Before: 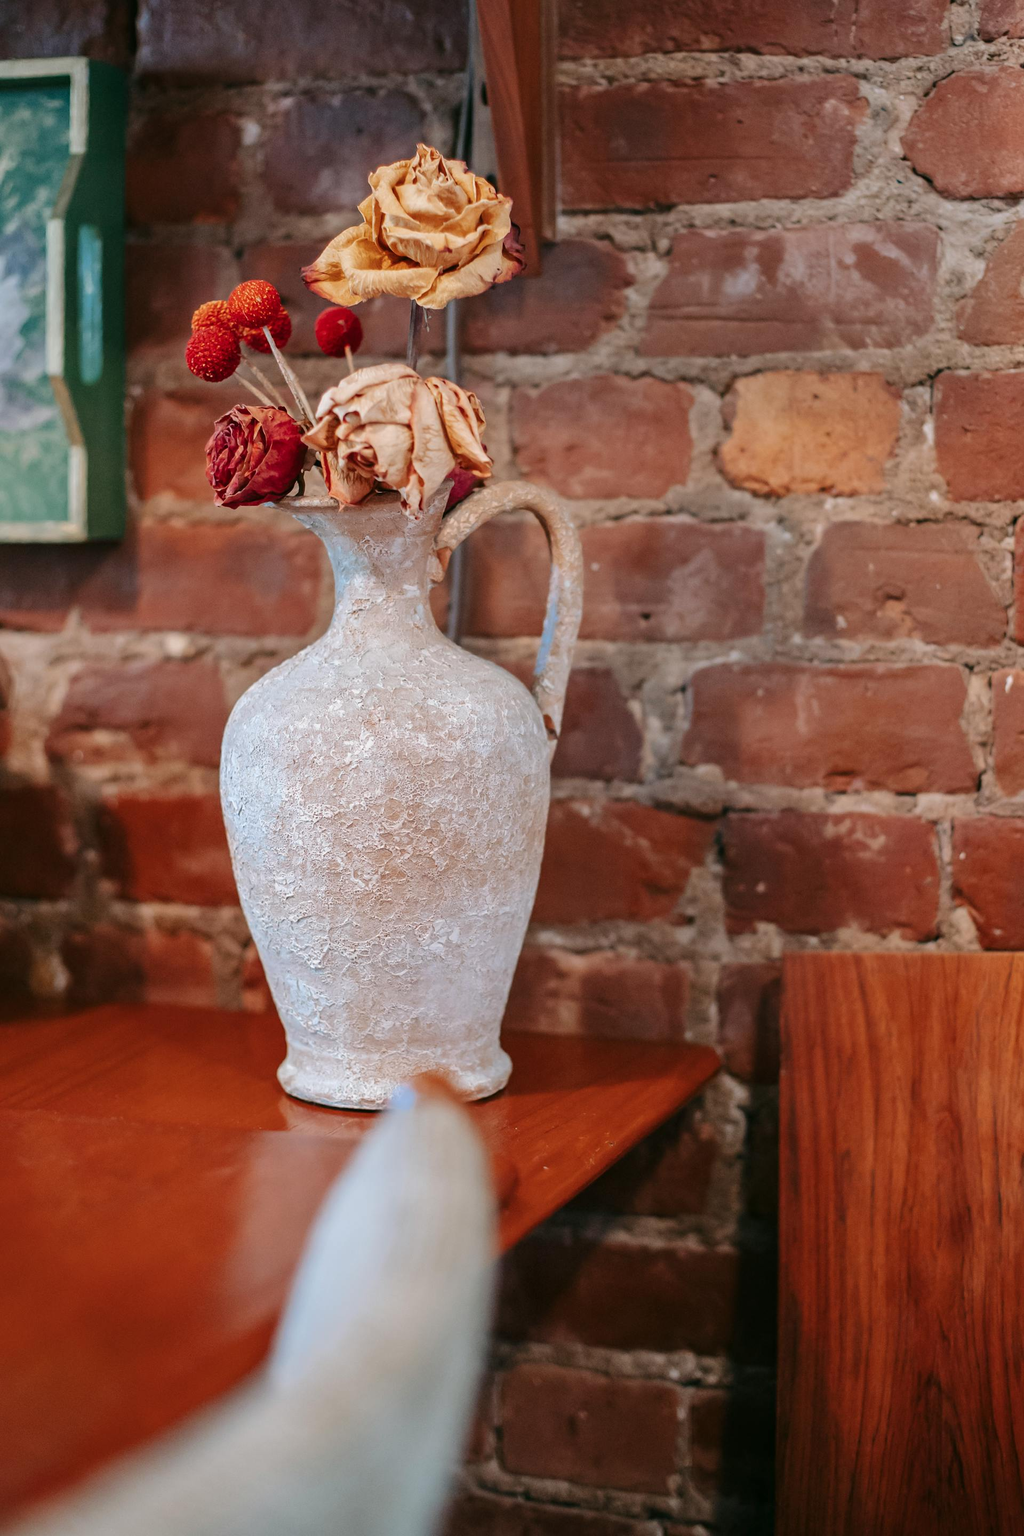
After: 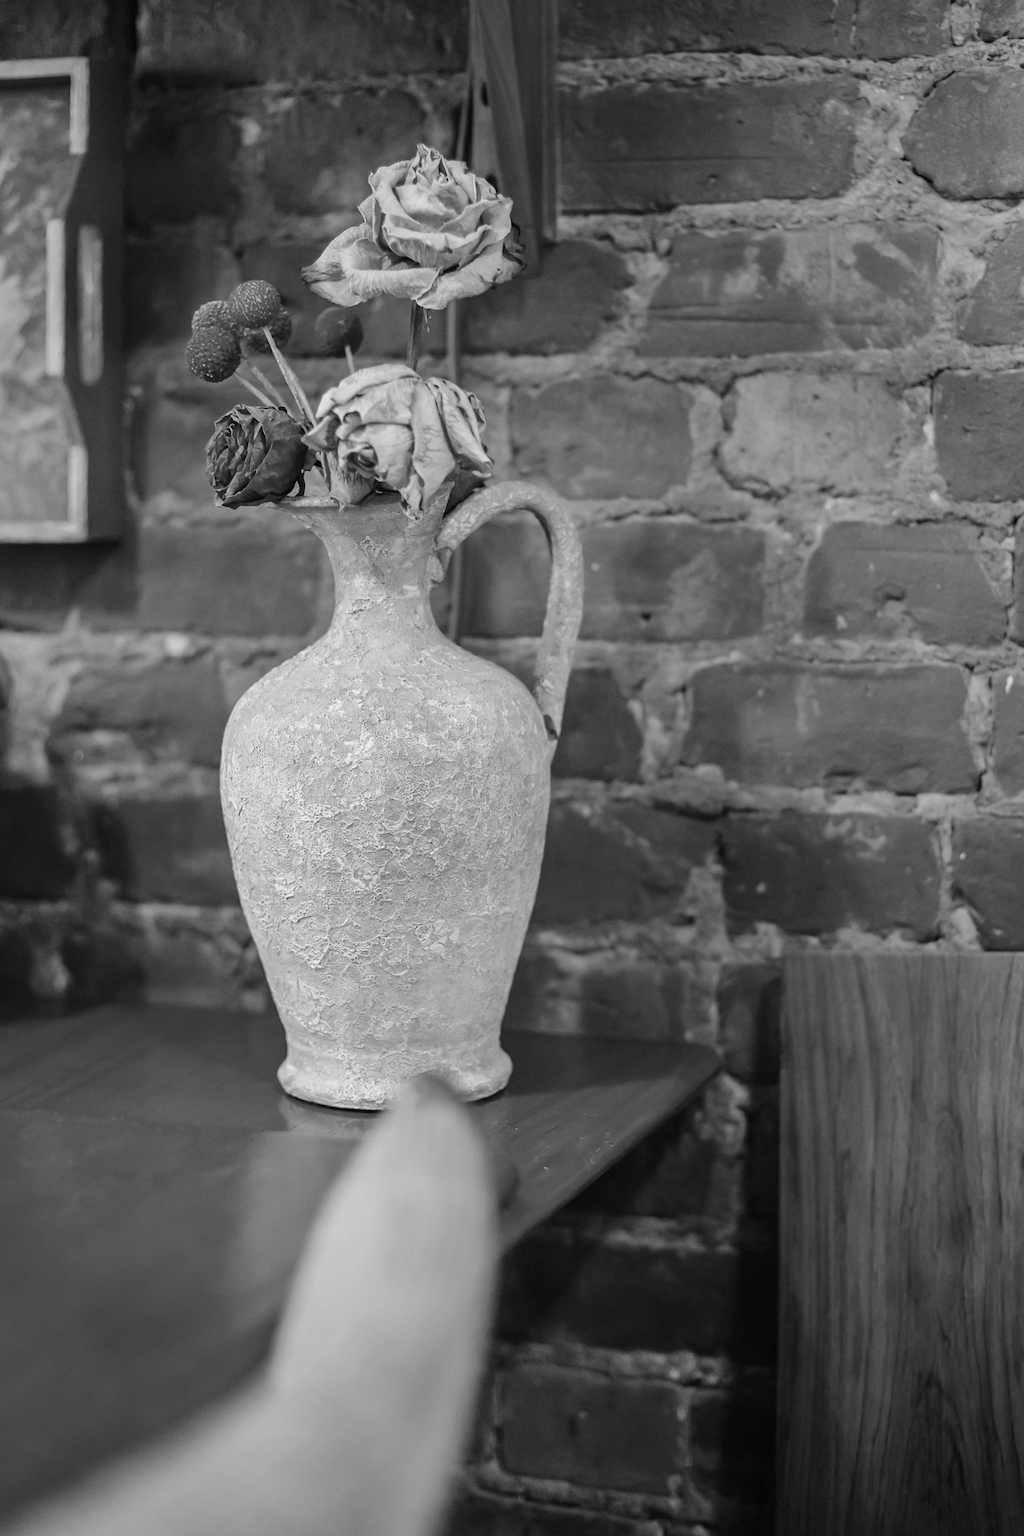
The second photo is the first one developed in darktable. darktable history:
monochrome: a -6.99, b 35.61, size 1.4
velvia: strength 6%
